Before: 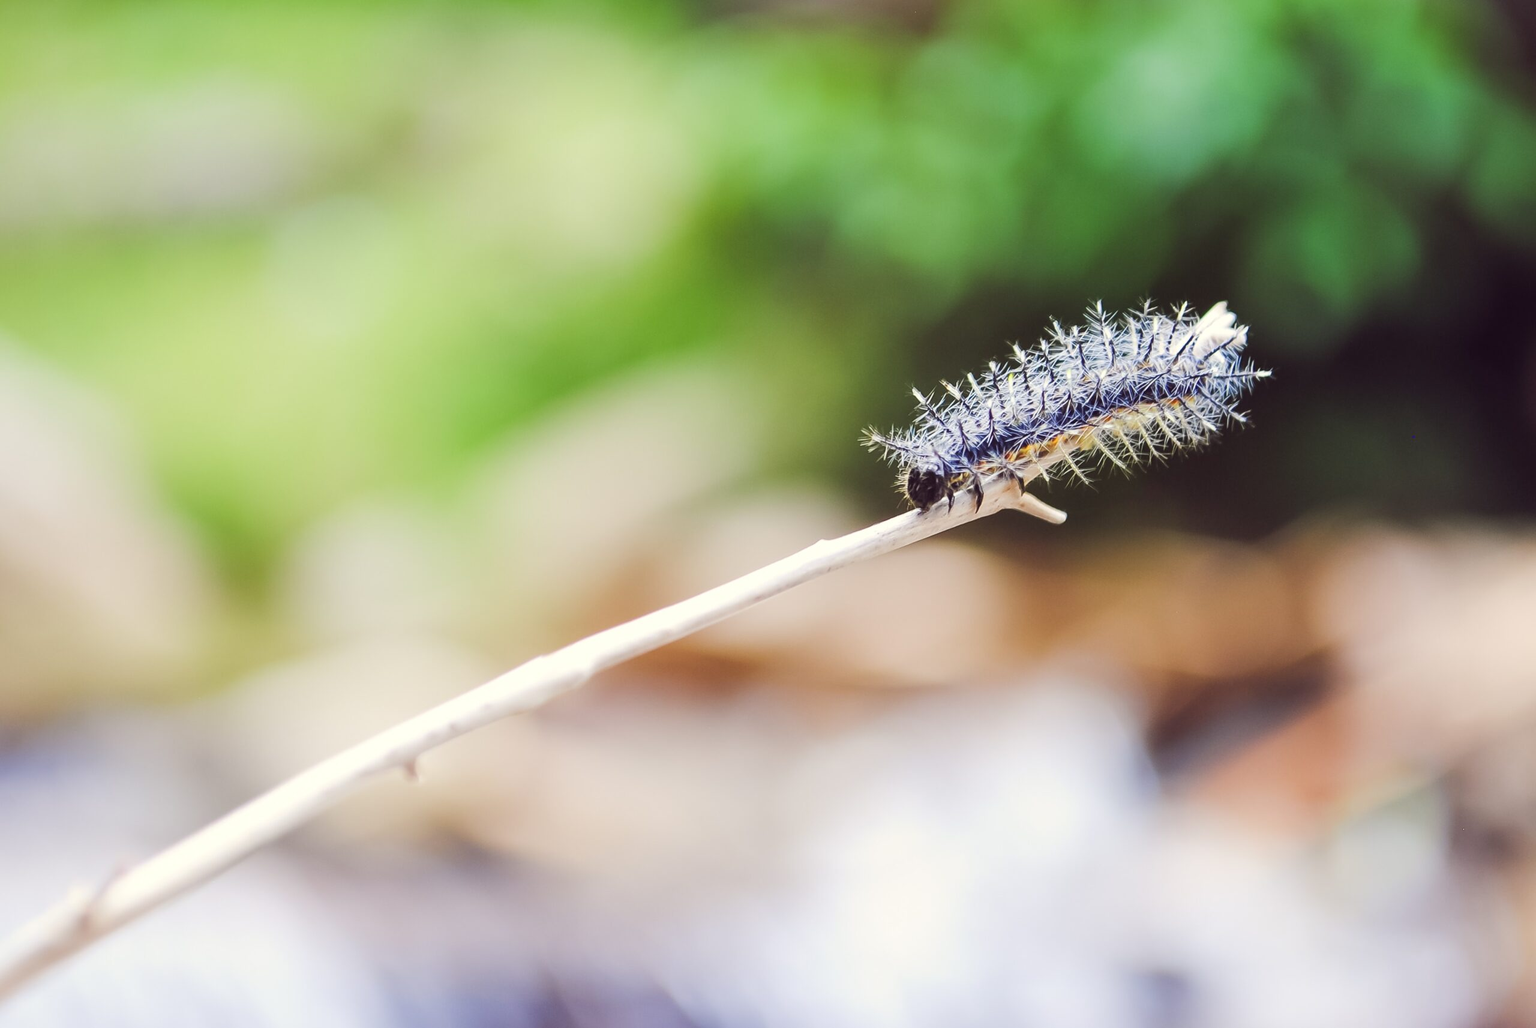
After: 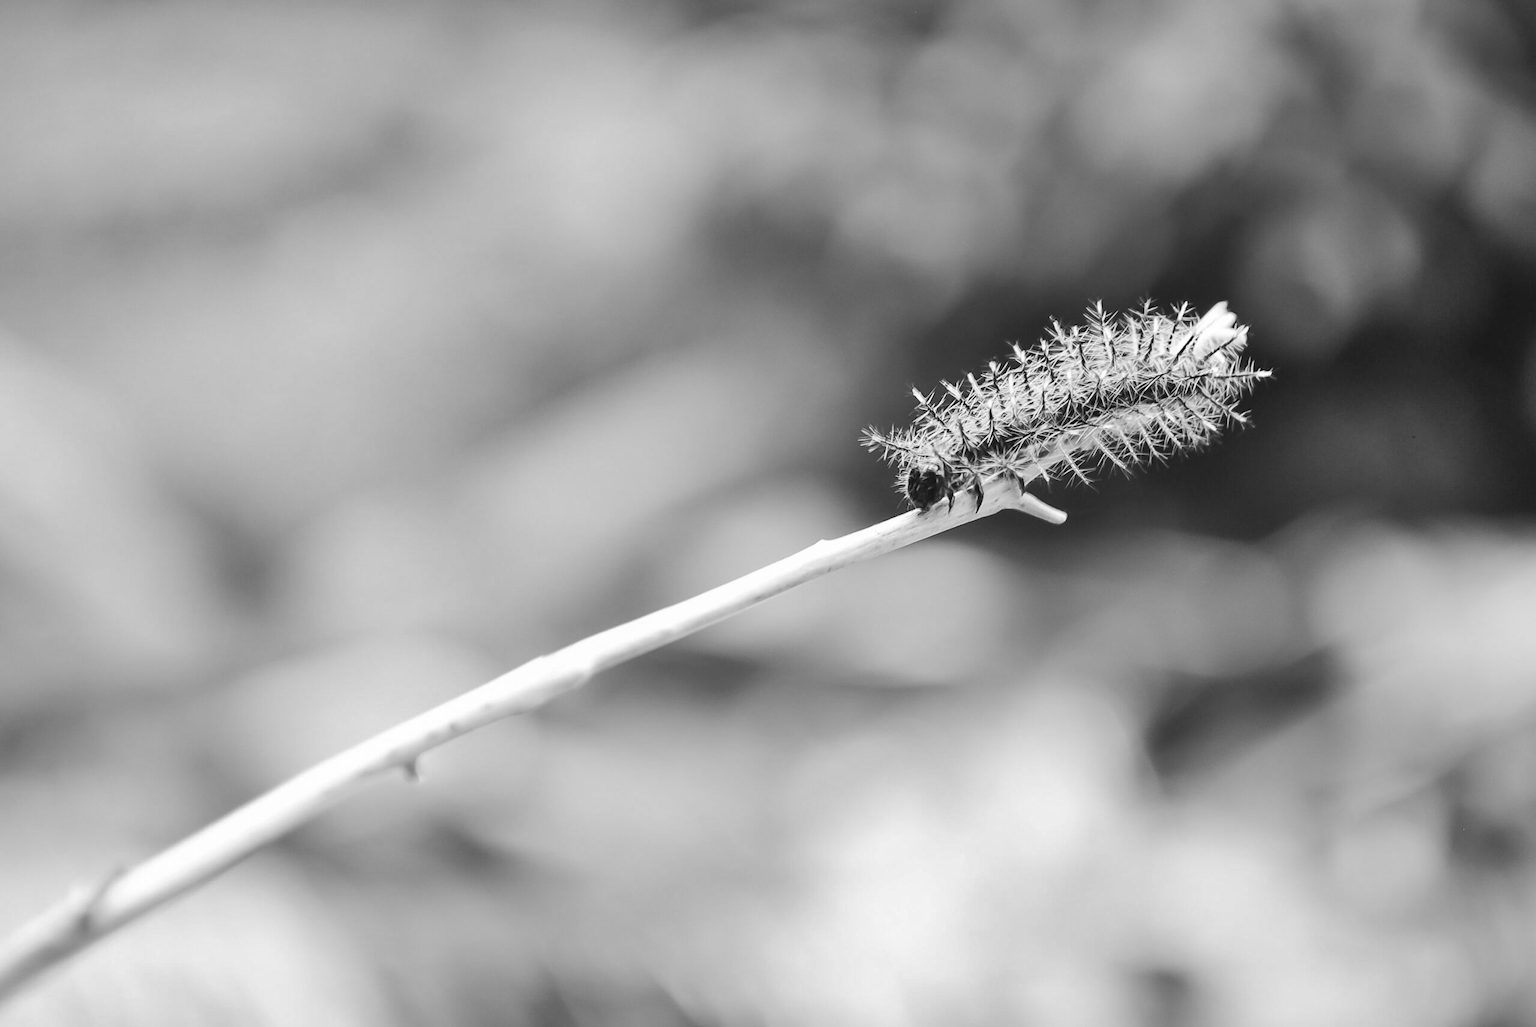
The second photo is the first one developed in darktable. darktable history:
shadows and highlights: shadows 60, soften with gaussian
color correction: highlights a* 4.02, highlights b* 4.98, shadows a* -7.55, shadows b* 4.98
monochrome: on, module defaults
